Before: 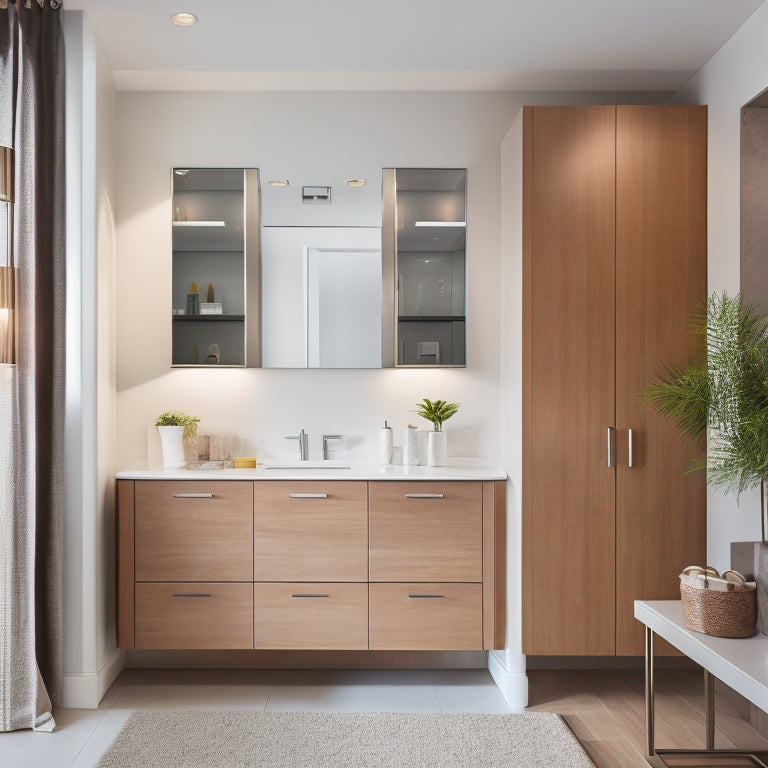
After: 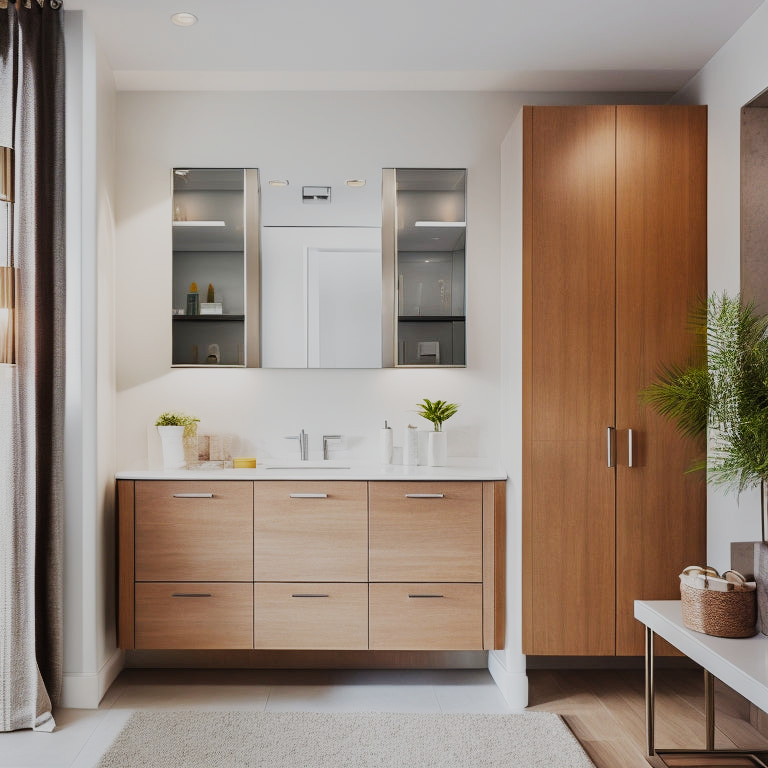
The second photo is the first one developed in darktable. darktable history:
filmic rgb: black relative exposure -7.5 EV, white relative exposure 4.99 EV, hardness 3.33, contrast 1.297, preserve chrominance no, color science v5 (2021), contrast in shadows safe, contrast in highlights safe
